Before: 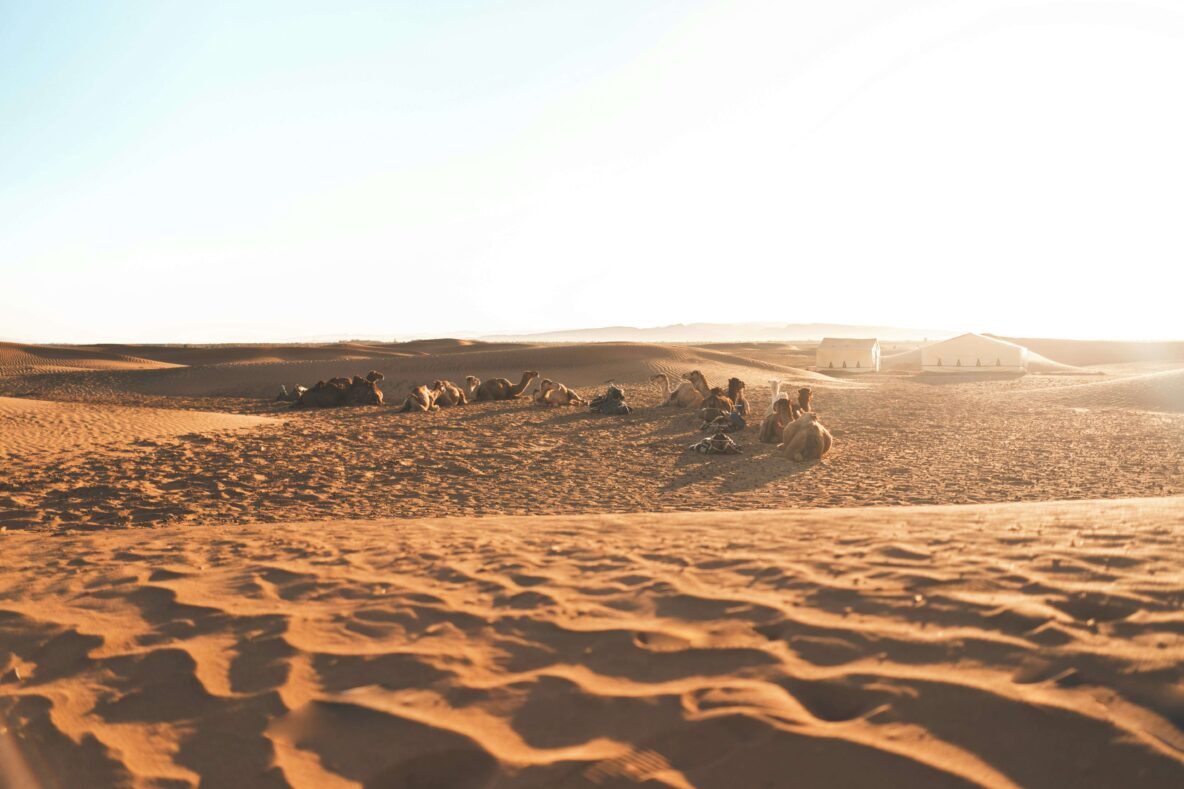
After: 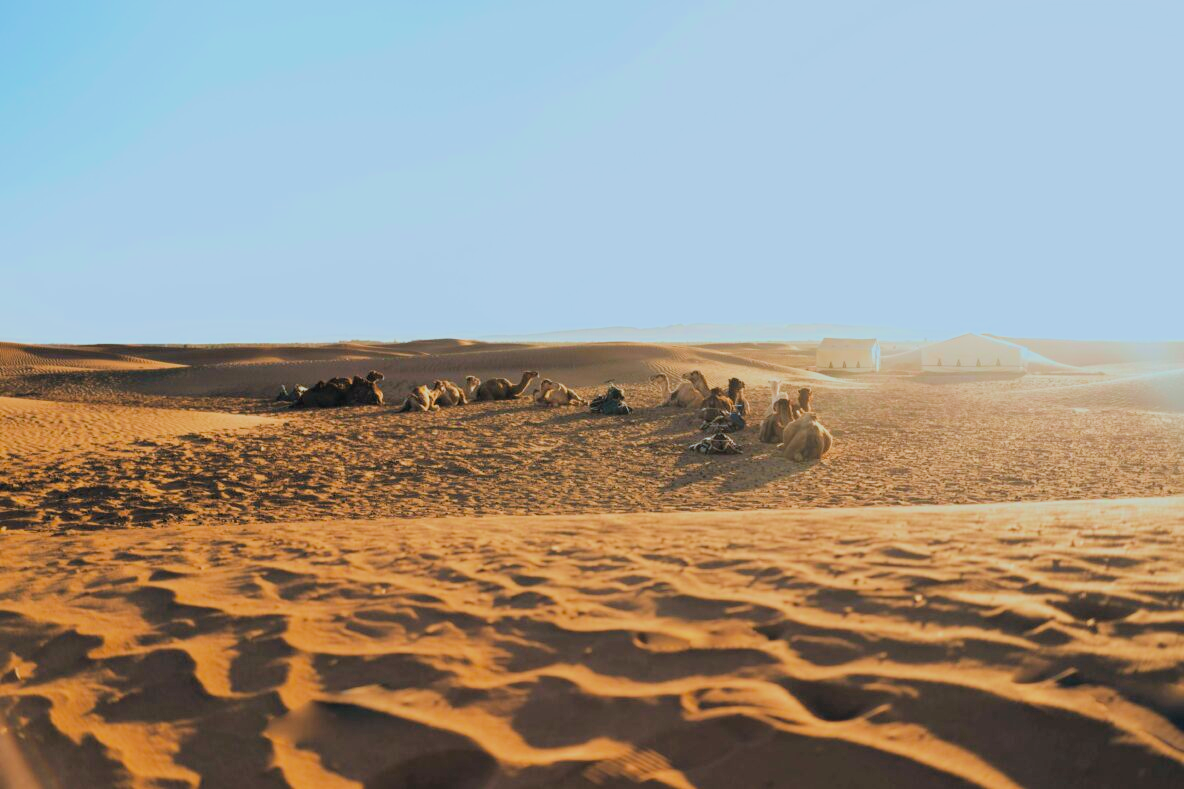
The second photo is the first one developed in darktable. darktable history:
filmic rgb: black relative exposure -4.14 EV, white relative exposure 5.1 EV, hardness 2.11, contrast 1.165
color balance rgb: linear chroma grading › global chroma 13.3%, global vibrance 41.49%
color calibration: illuminant Planckian (black body), x 0.378, y 0.375, temperature 4065 K
velvia: on, module defaults
